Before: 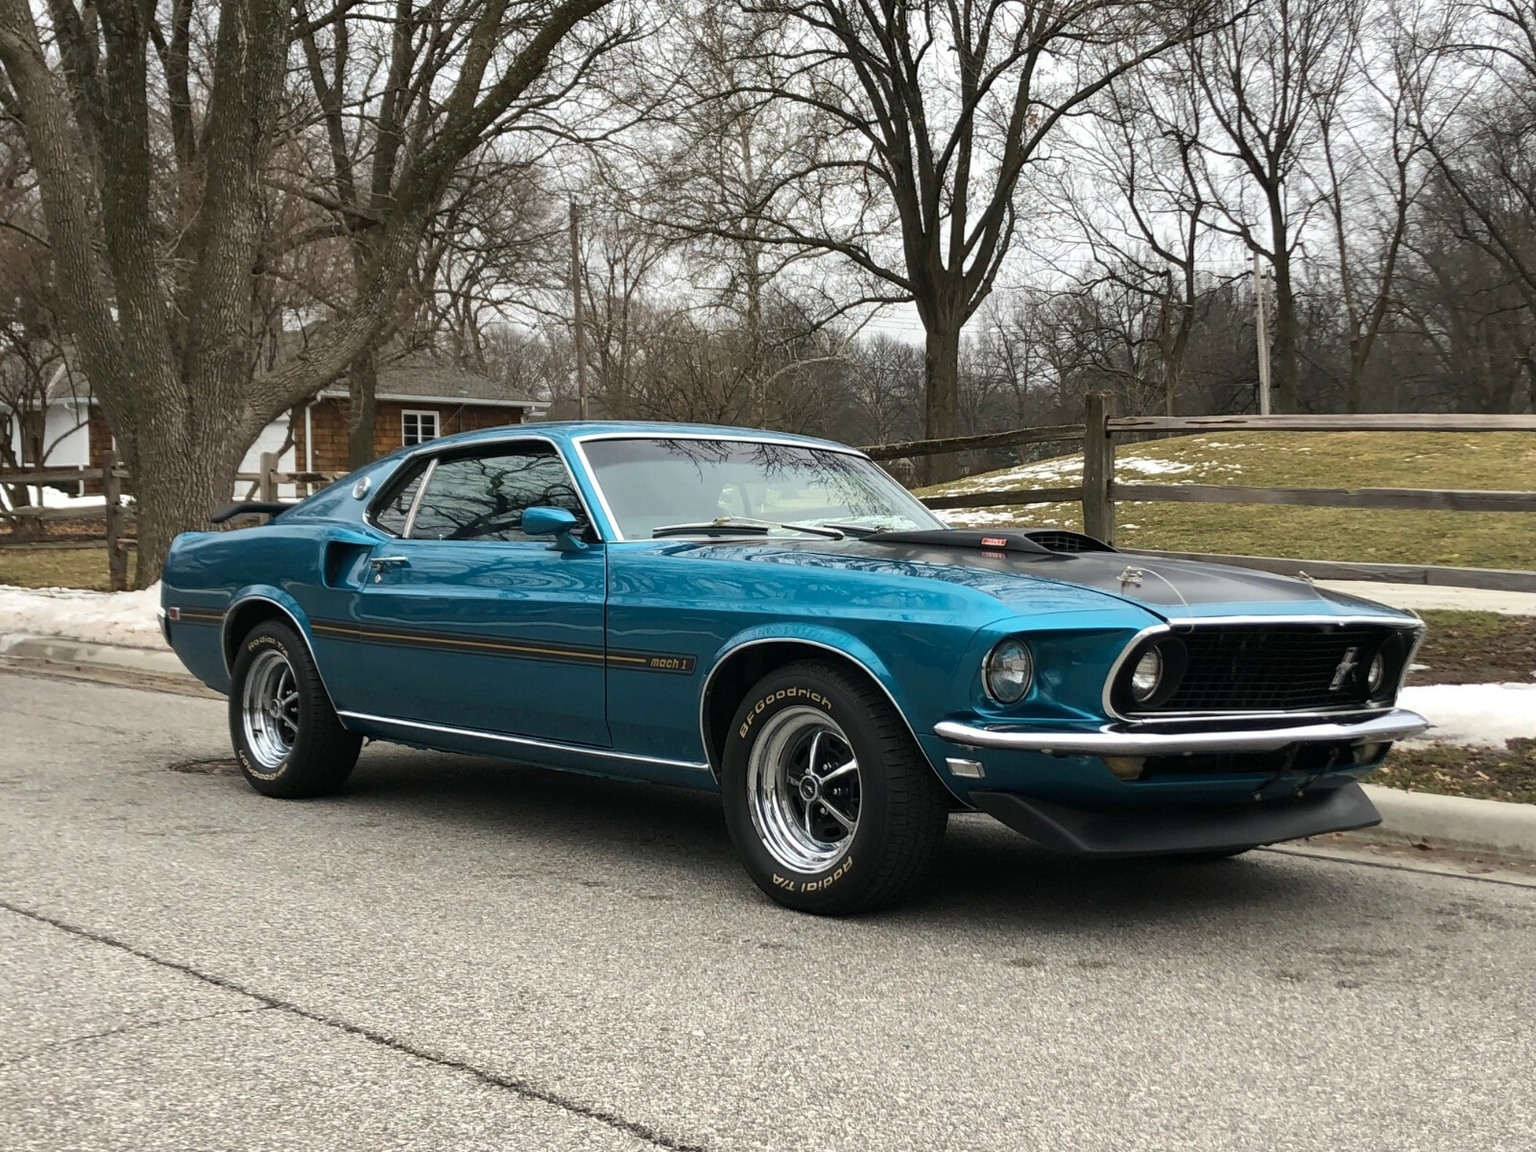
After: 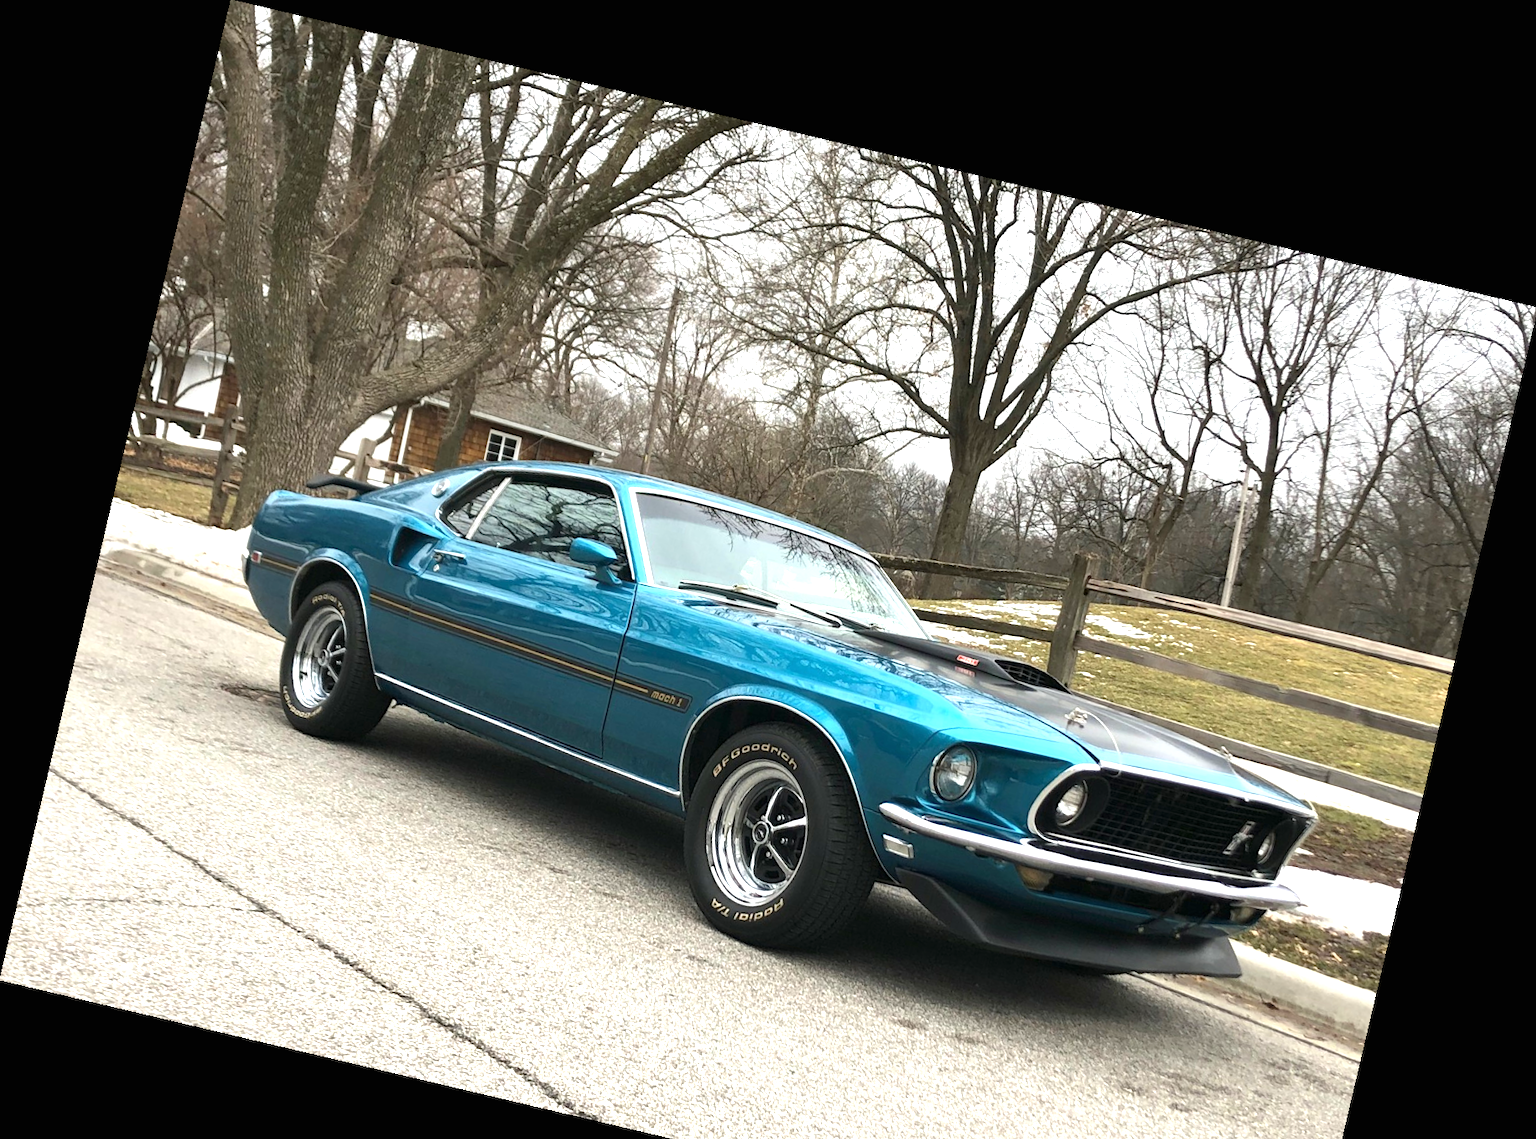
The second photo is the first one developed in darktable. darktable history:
exposure: black level correction 0, exposure 1 EV, compensate highlight preservation false
white balance: emerald 1
crop and rotate: top 0%, bottom 11.49%
rotate and perspective: rotation 13.27°, automatic cropping off
